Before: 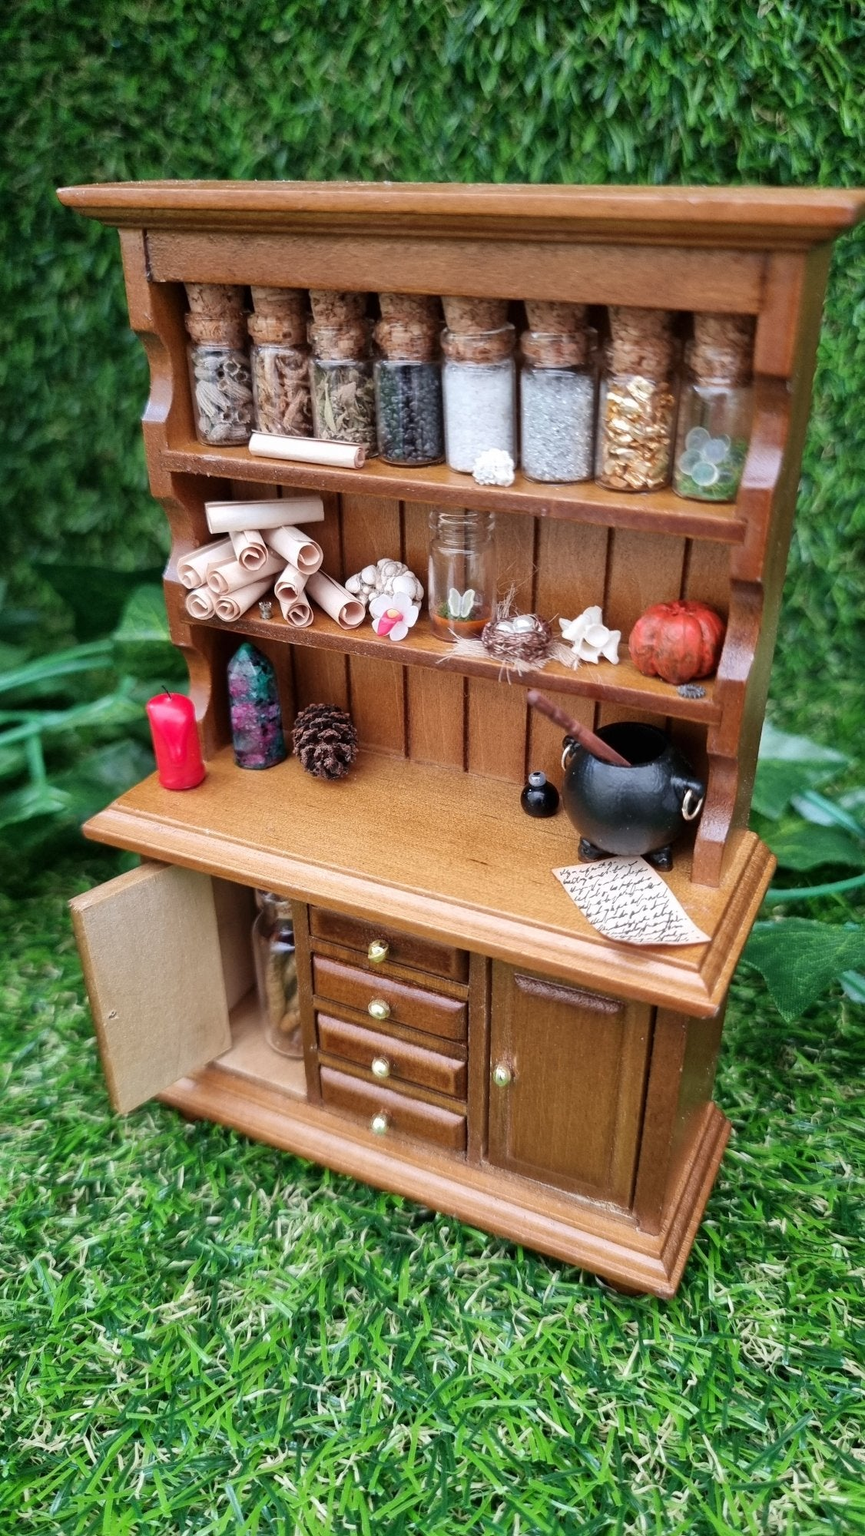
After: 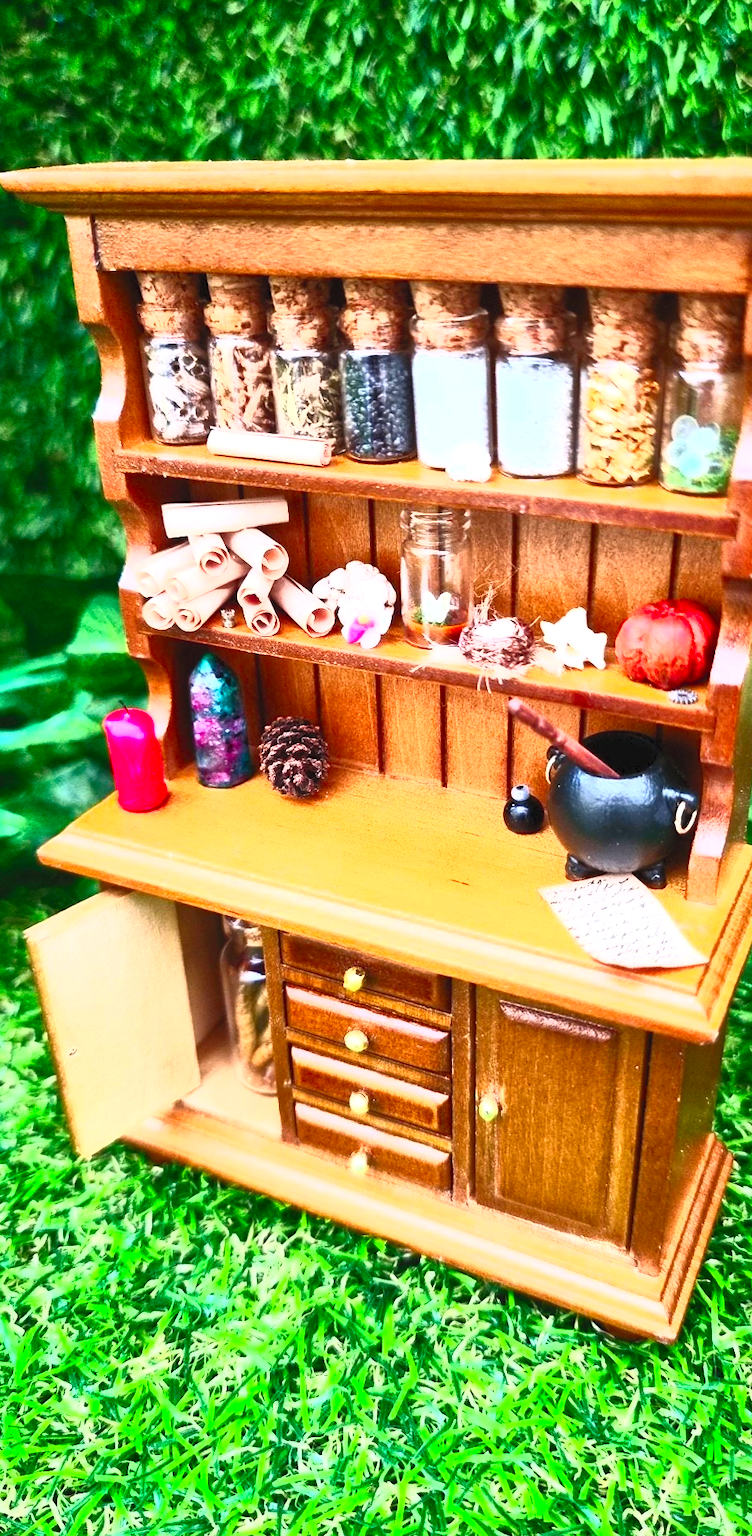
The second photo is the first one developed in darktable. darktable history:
crop and rotate: angle 1°, left 4.281%, top 0.642%, right 11.383%, bottom 2.486%
contrast brightness saturation: contrast 1, brightness 1, saturation 1
local contrast: mode bilateral grid, contrast 20, coarseness 50, detail 120%, midtone range 0.2
